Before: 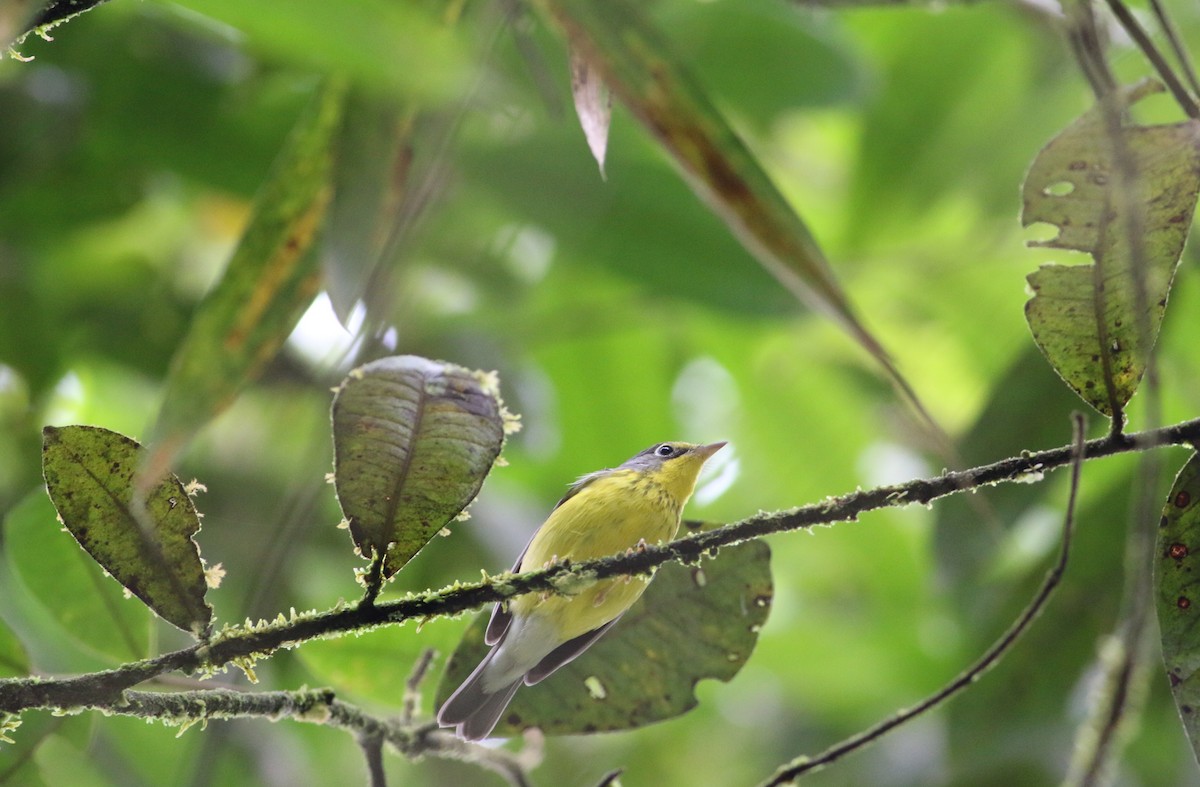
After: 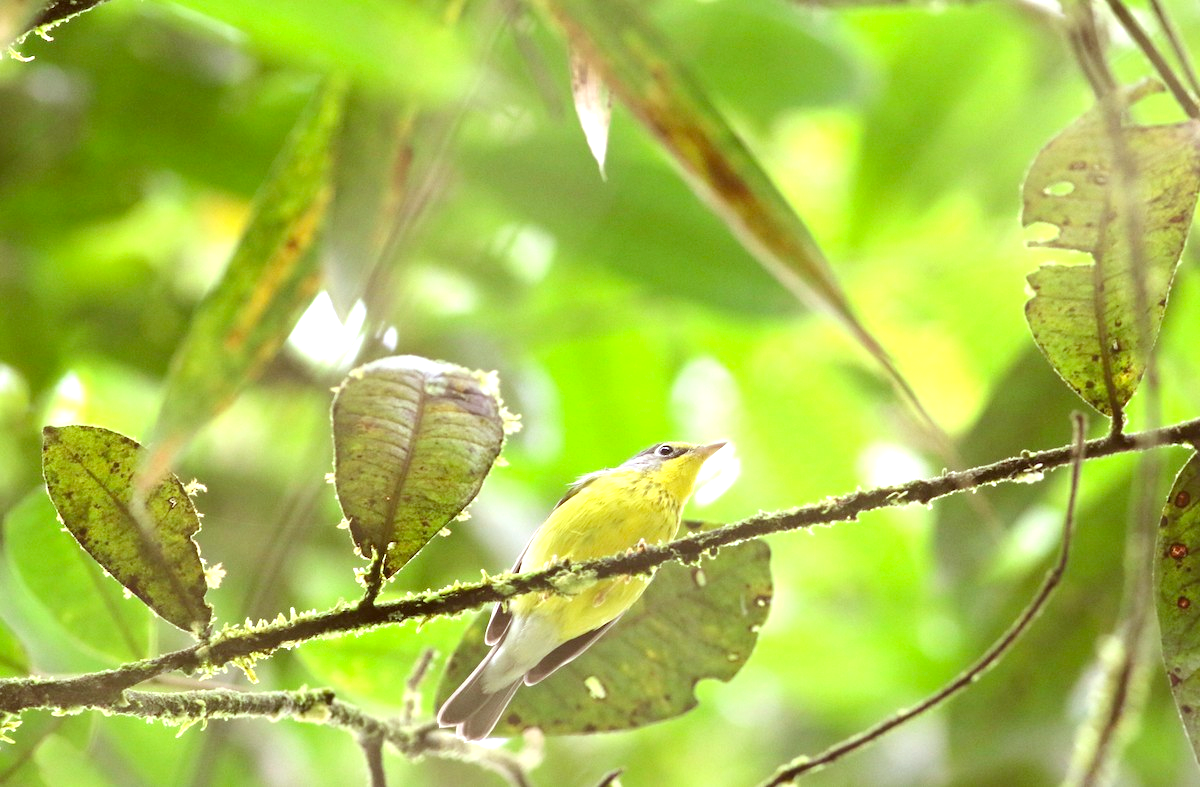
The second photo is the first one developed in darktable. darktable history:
color correction: highlights a* -5.3, highlights b* 9.8, shadows a* 9.8, shadows b* 24.26
exposure: black level correction 0, exposure 1.125 EV, compensate exposure bias true, compensate highlight preservation false
contrast brightness saturation: contrast 0.05, brightness 0.06, saturation 0.01
